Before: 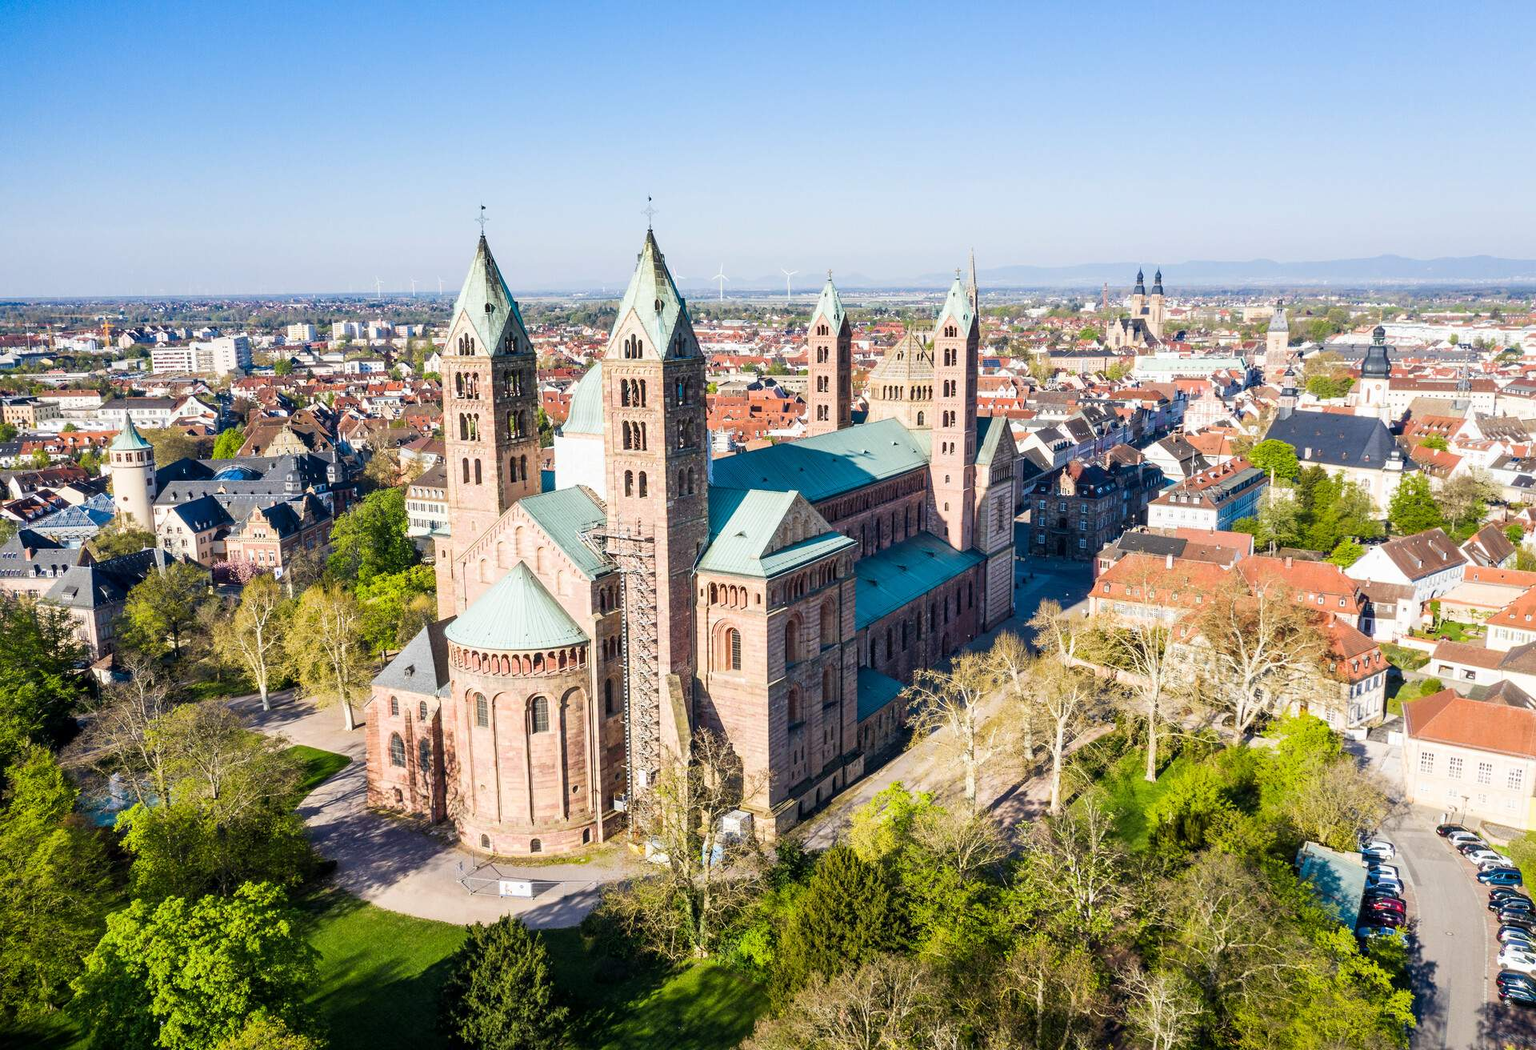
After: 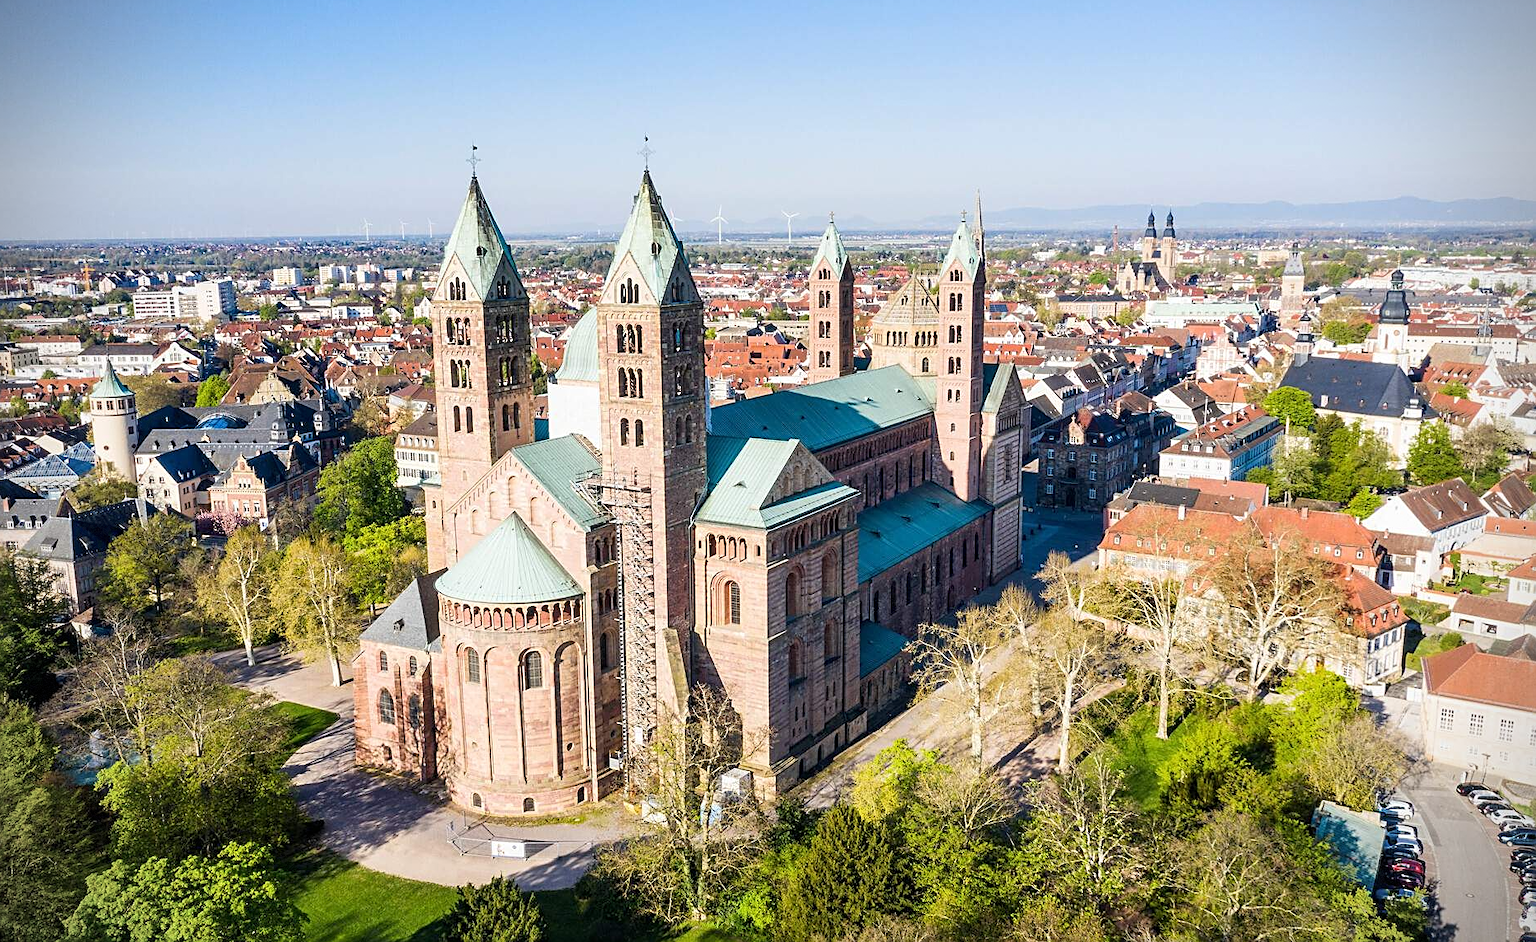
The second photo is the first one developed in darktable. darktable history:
exposure: compensate highlight preservation false
crop: left 1.507%, top 6.147%, right 1.379%, bottom 6.637%
sharpen: on, module defaults
vignetting: dithering 8-bit output, unbound false
